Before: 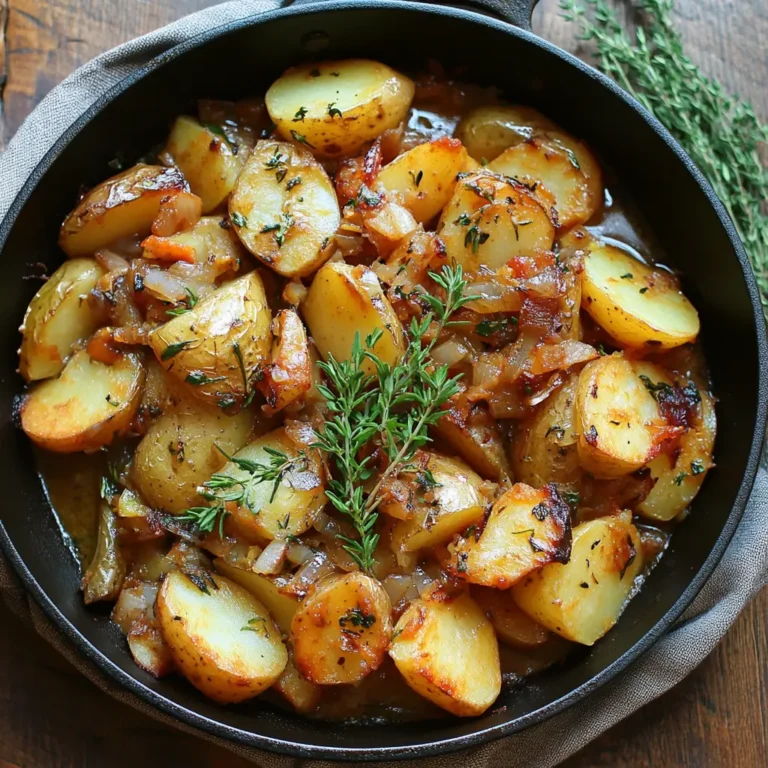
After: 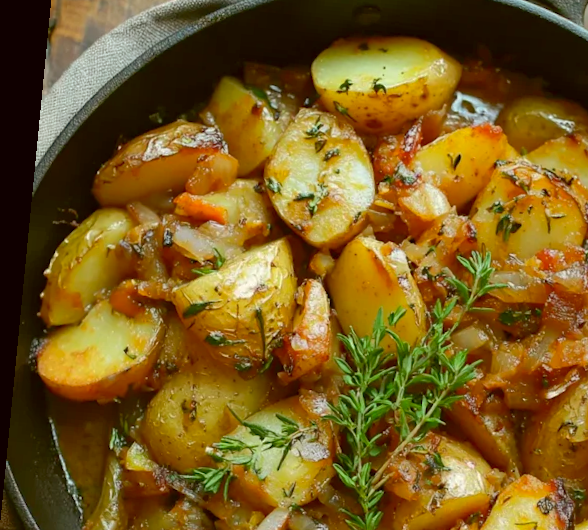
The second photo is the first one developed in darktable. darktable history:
shadows and highlights: on, module defaults
crop and rotate: angle -5.57°, left 2.065%, top 6.792%, right 27.733%, bottom 30.024%
color correction: highlights a* -1.27, highlights b* 10.22, shadows a* 0.358, shadows b* 19.63
